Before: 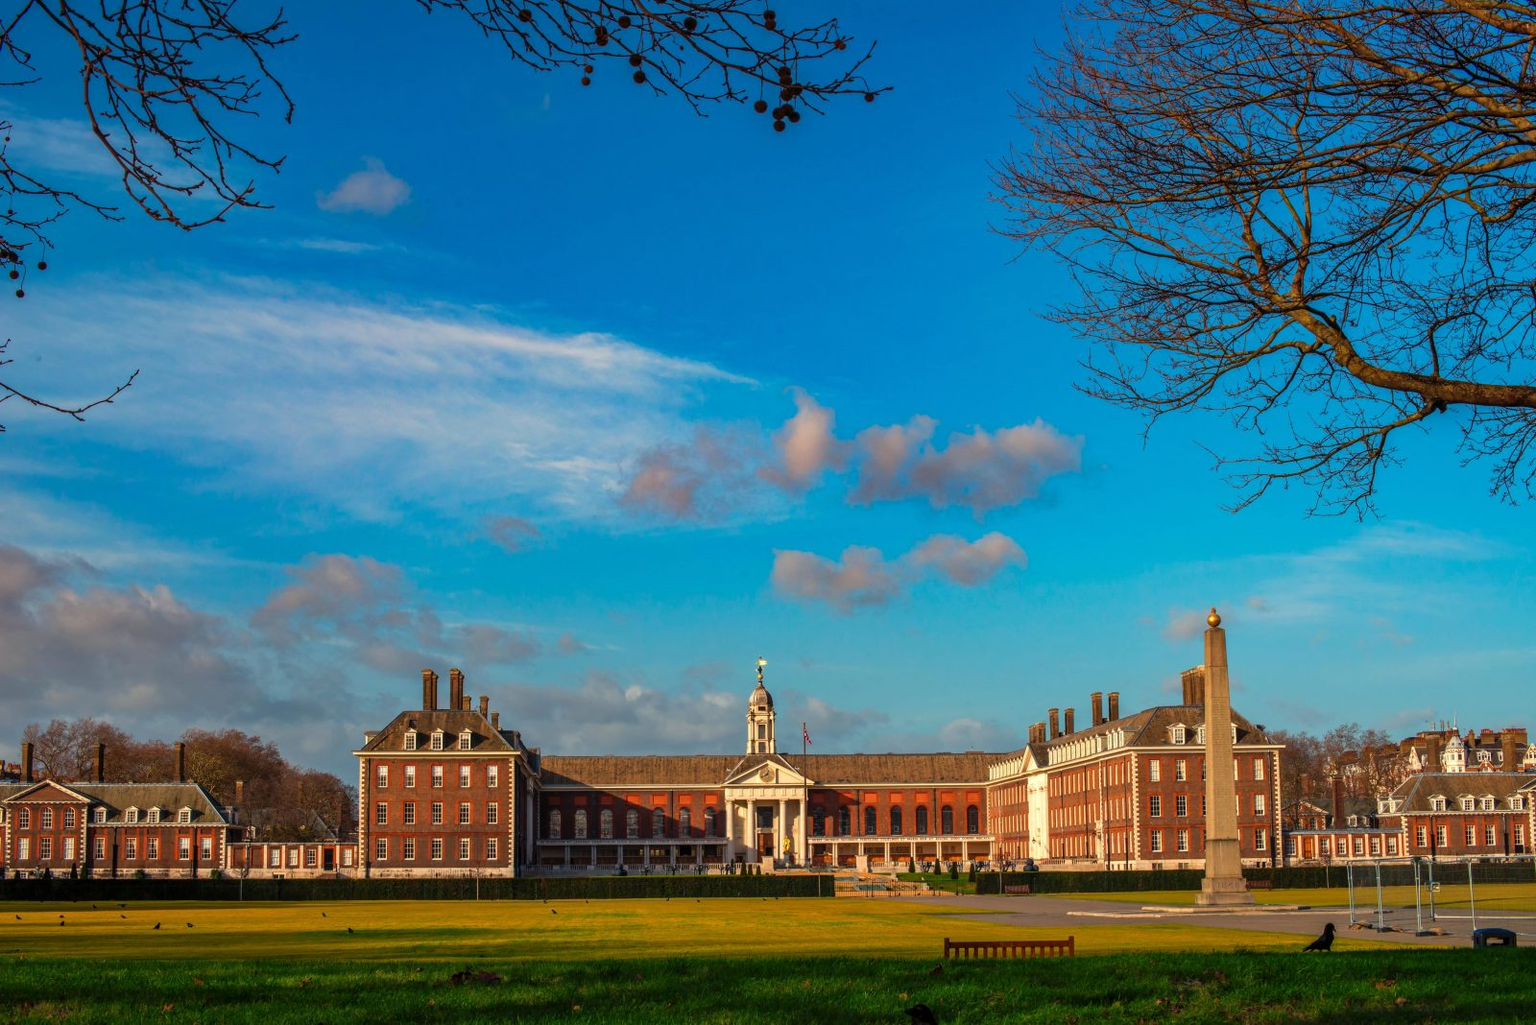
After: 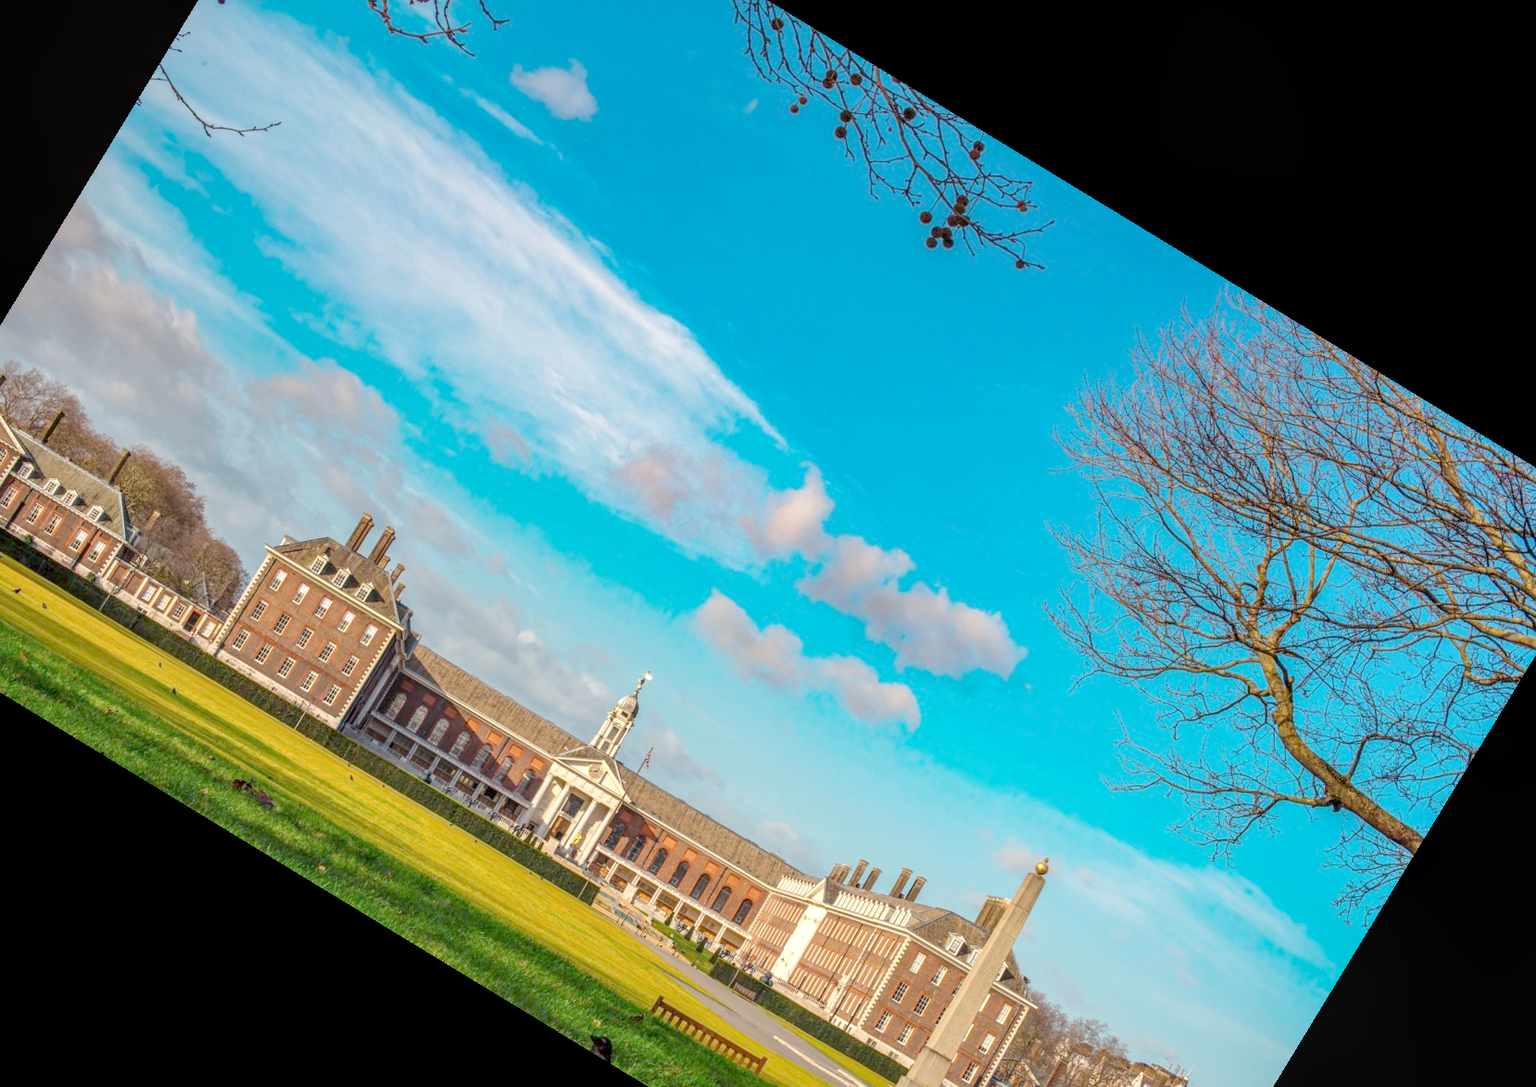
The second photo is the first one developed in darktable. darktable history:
local contrast: detail 140%
orientation: orientation rotate 180°
crop and rotate: angle 148.68°, left 9.111%, top 15.603%, right 4.588%, bottom 17.041%
